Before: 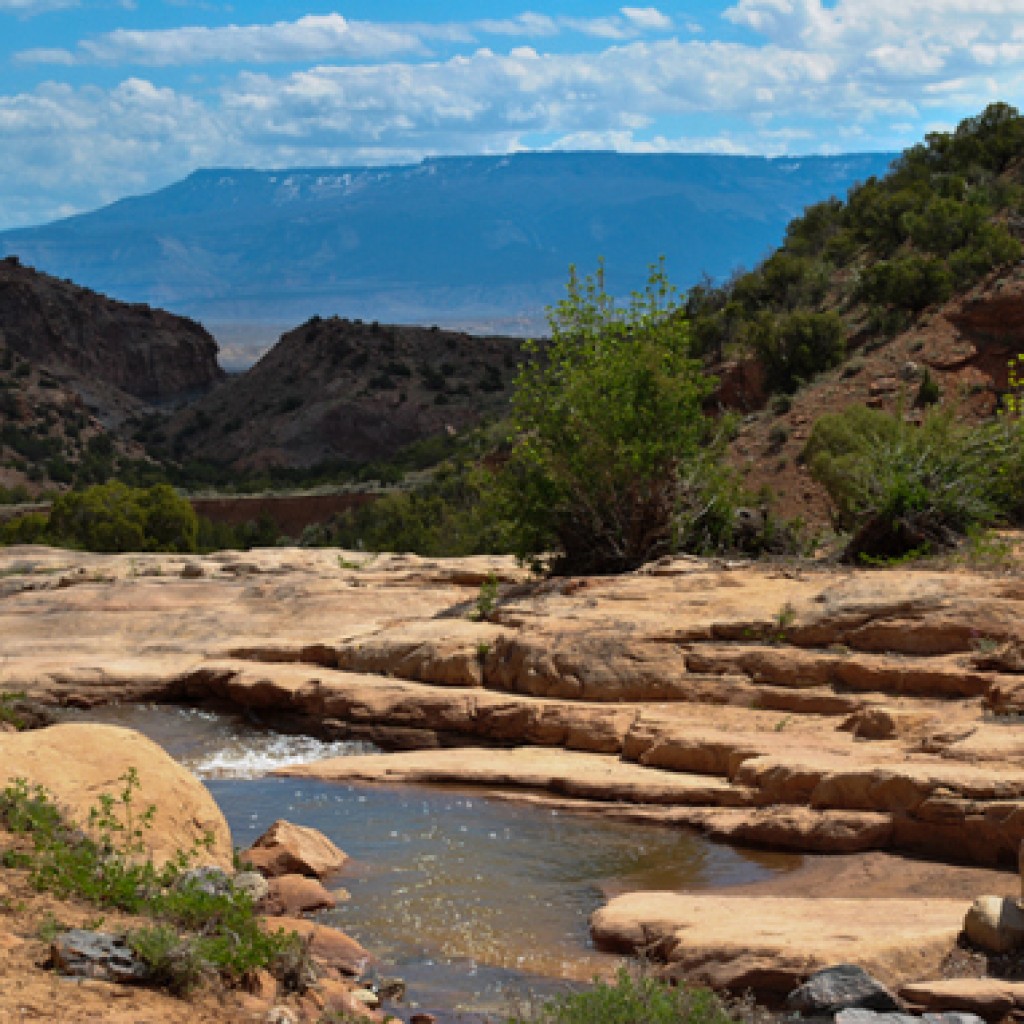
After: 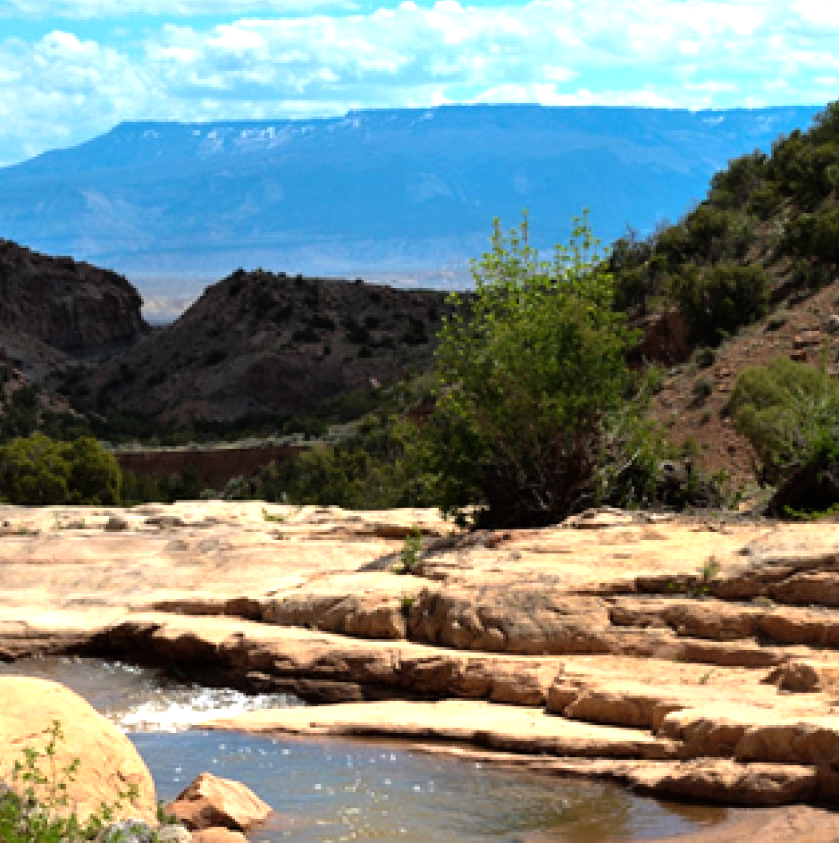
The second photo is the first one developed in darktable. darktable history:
tone equalizer: -8 EV -1.08 EV, -7 EV -0.983 EV, -6 EV -0.901 EV, -5 EV -0.547 EV, -3 EV 0.546 EV, -2 EV 0.881 EV, -1 EV 0.994 EV, +0 EV 1.07 EV
crop and rotate: left 7.501%, top 4.613%, right 10.531%, bottom 13.016%
exposure: exposure -0.02 EV, compensate highlight preservation false
